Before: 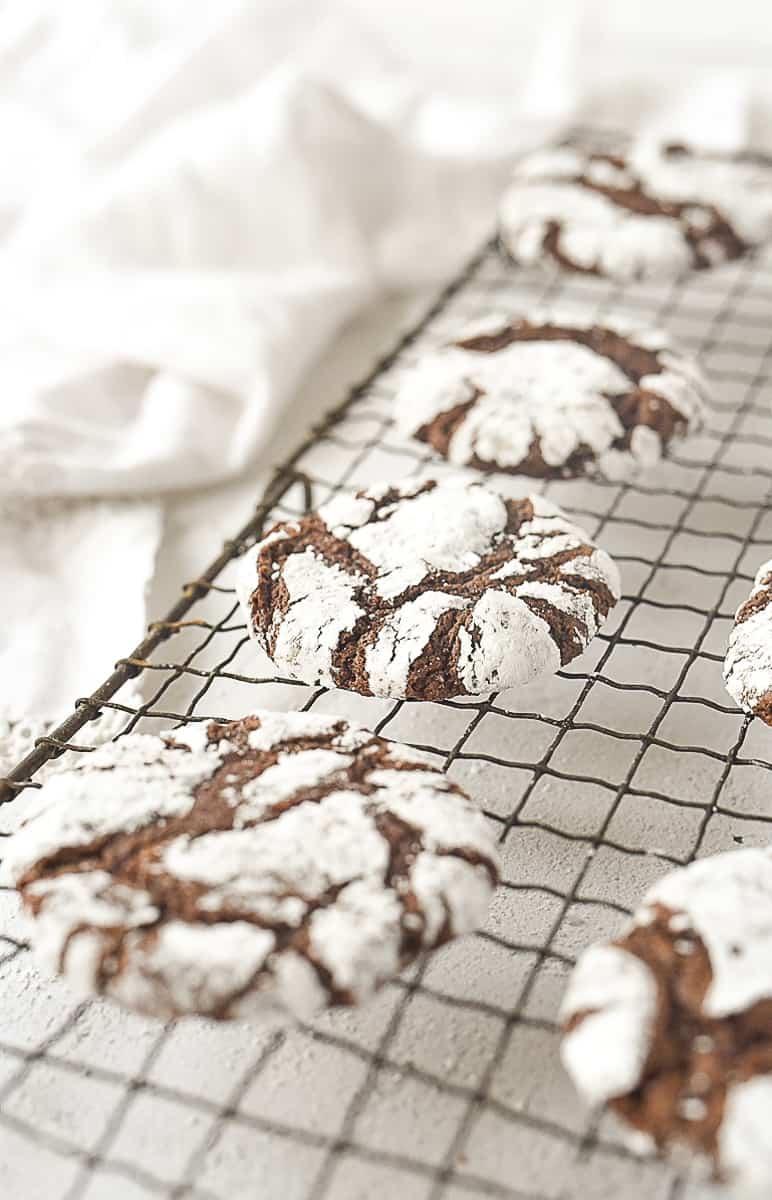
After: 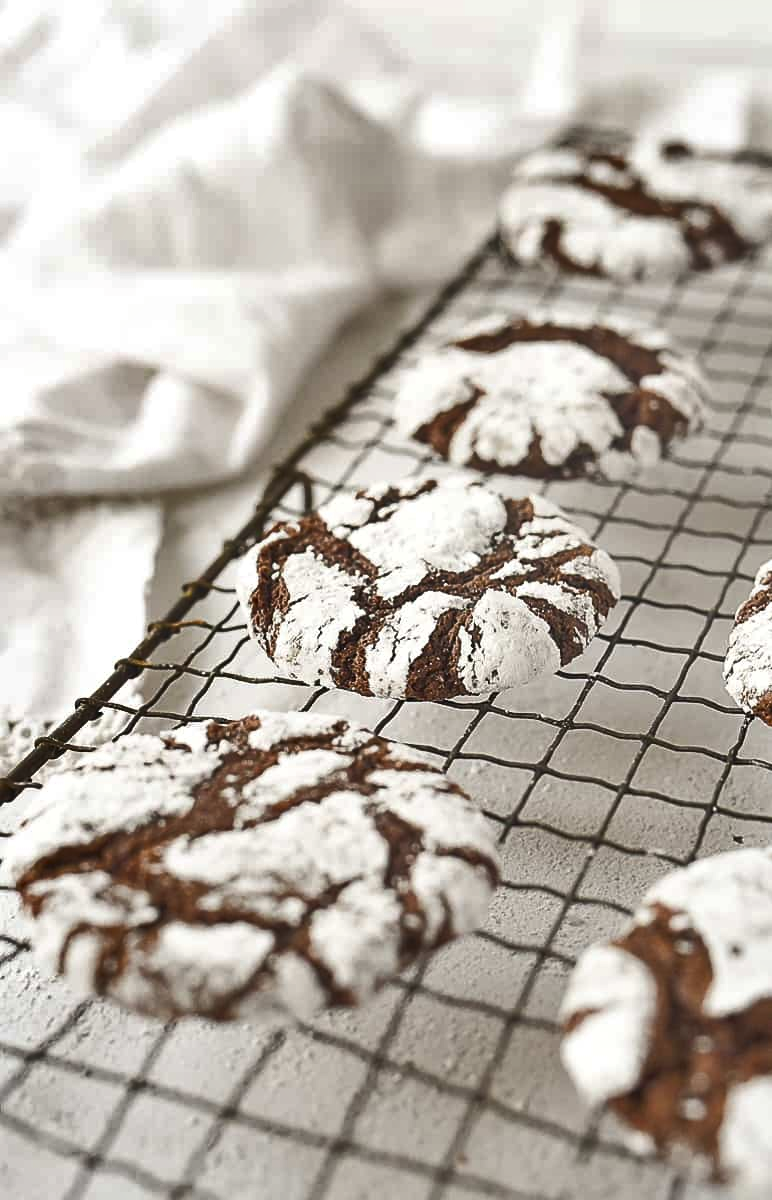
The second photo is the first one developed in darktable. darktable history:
color correction: highlights b* 0.063, saturation 0.985
shadows and highlights: shadows 74.57, highlights -60.65, soften with gaussian
